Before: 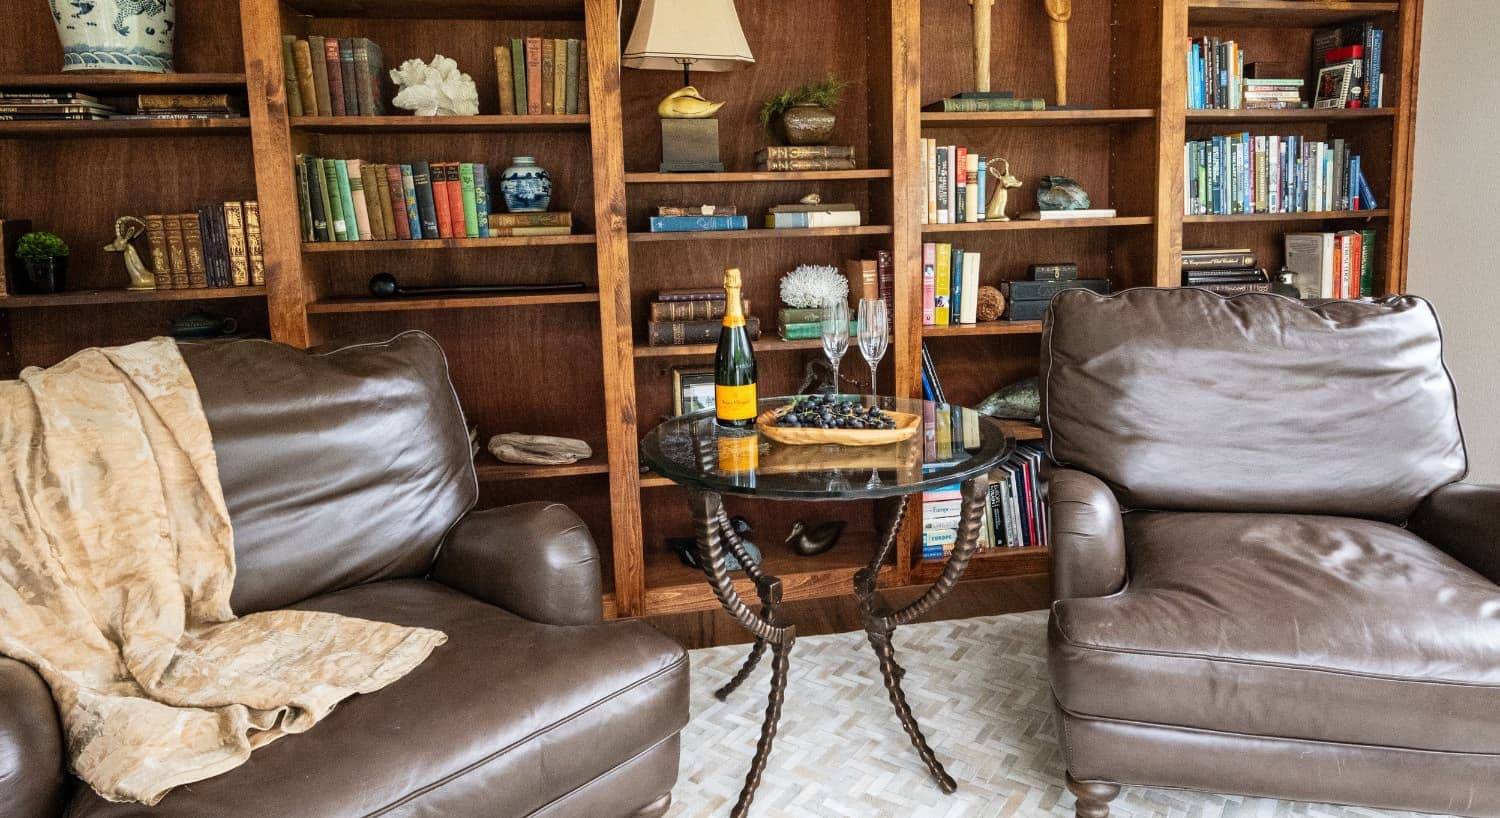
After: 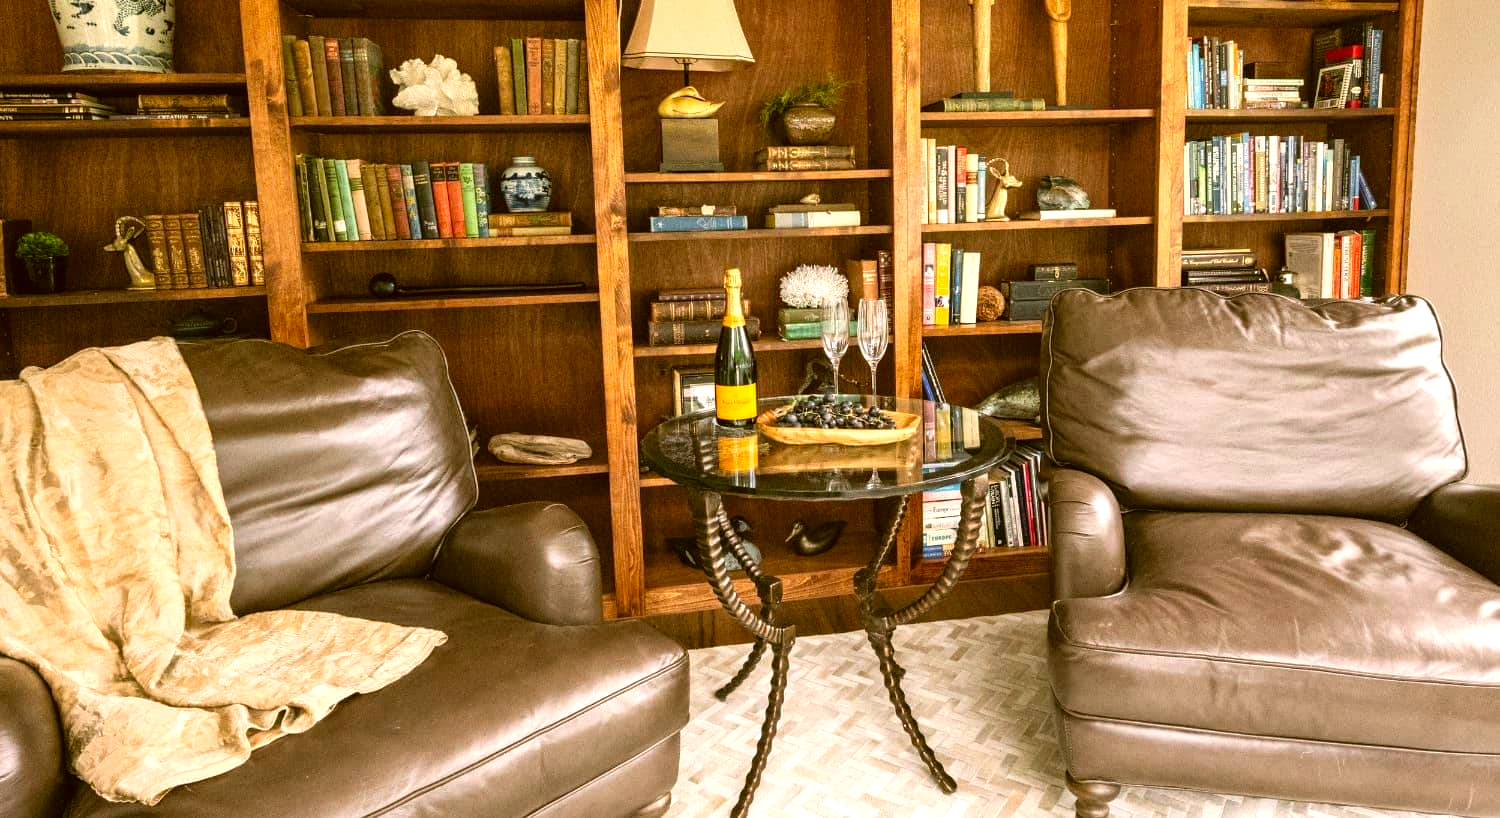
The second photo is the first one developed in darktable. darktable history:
color correction: highlights a* 8.98, highlights b* 15.09, shadows a* -0.49, shadows b* 26.52
exposure: black level correction 0, exposure 0.5 EV, compensate exposure bias true, compensate highlight preservation false
